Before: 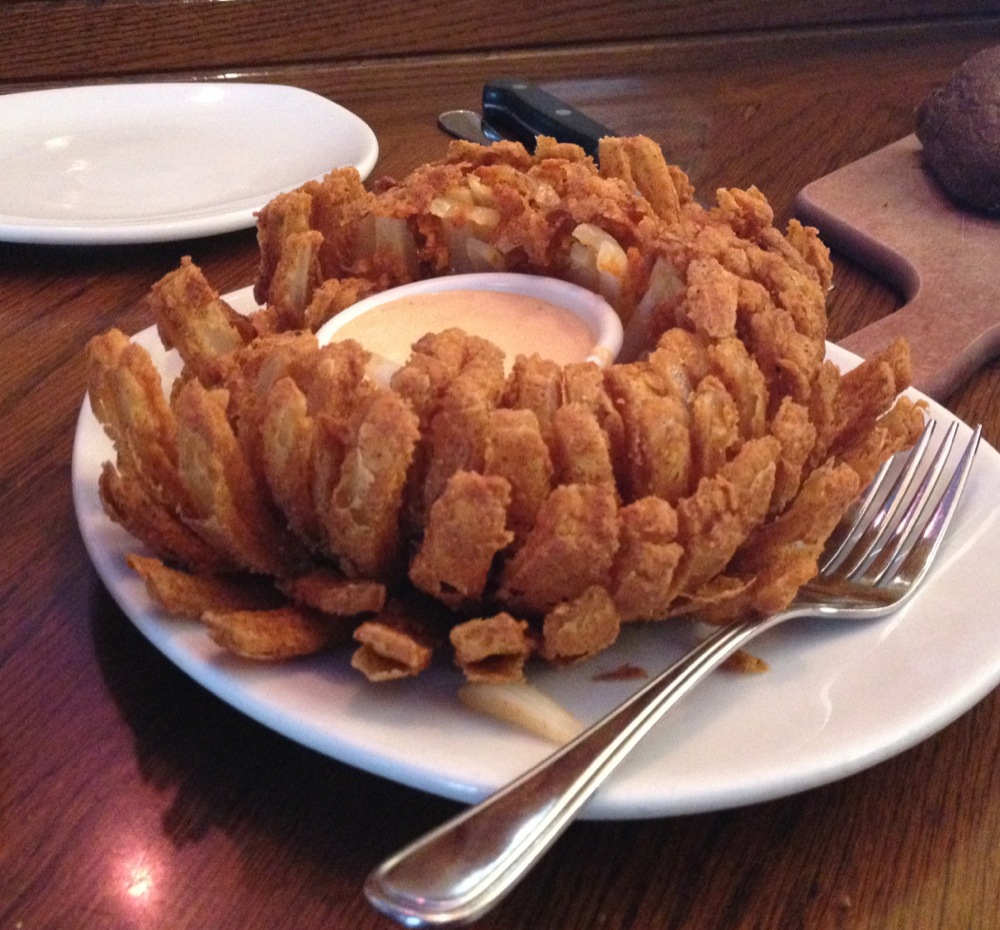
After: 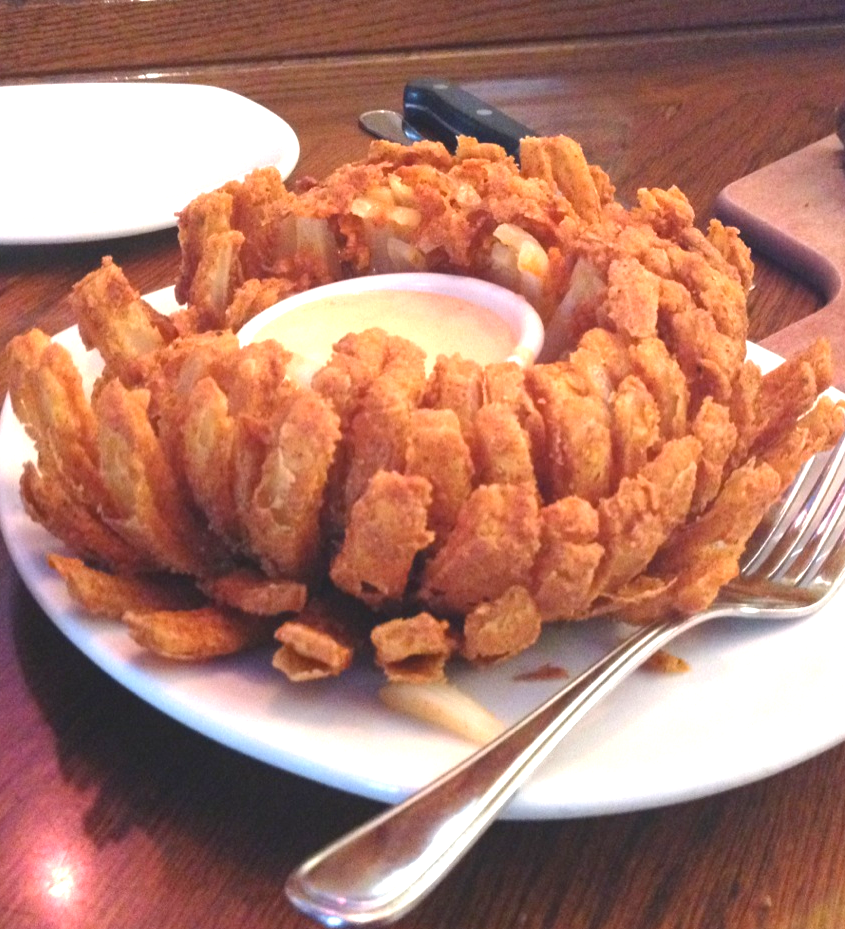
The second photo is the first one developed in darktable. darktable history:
exposure: black level correction 0, exposure 1.096 EV, compensate exposure bias true, compensate highlight preservation false
local contrast: highlights 69%, shadows 67%, detail 82%, midtone range 0.32
crop: left 7.957%, right 7.464%
